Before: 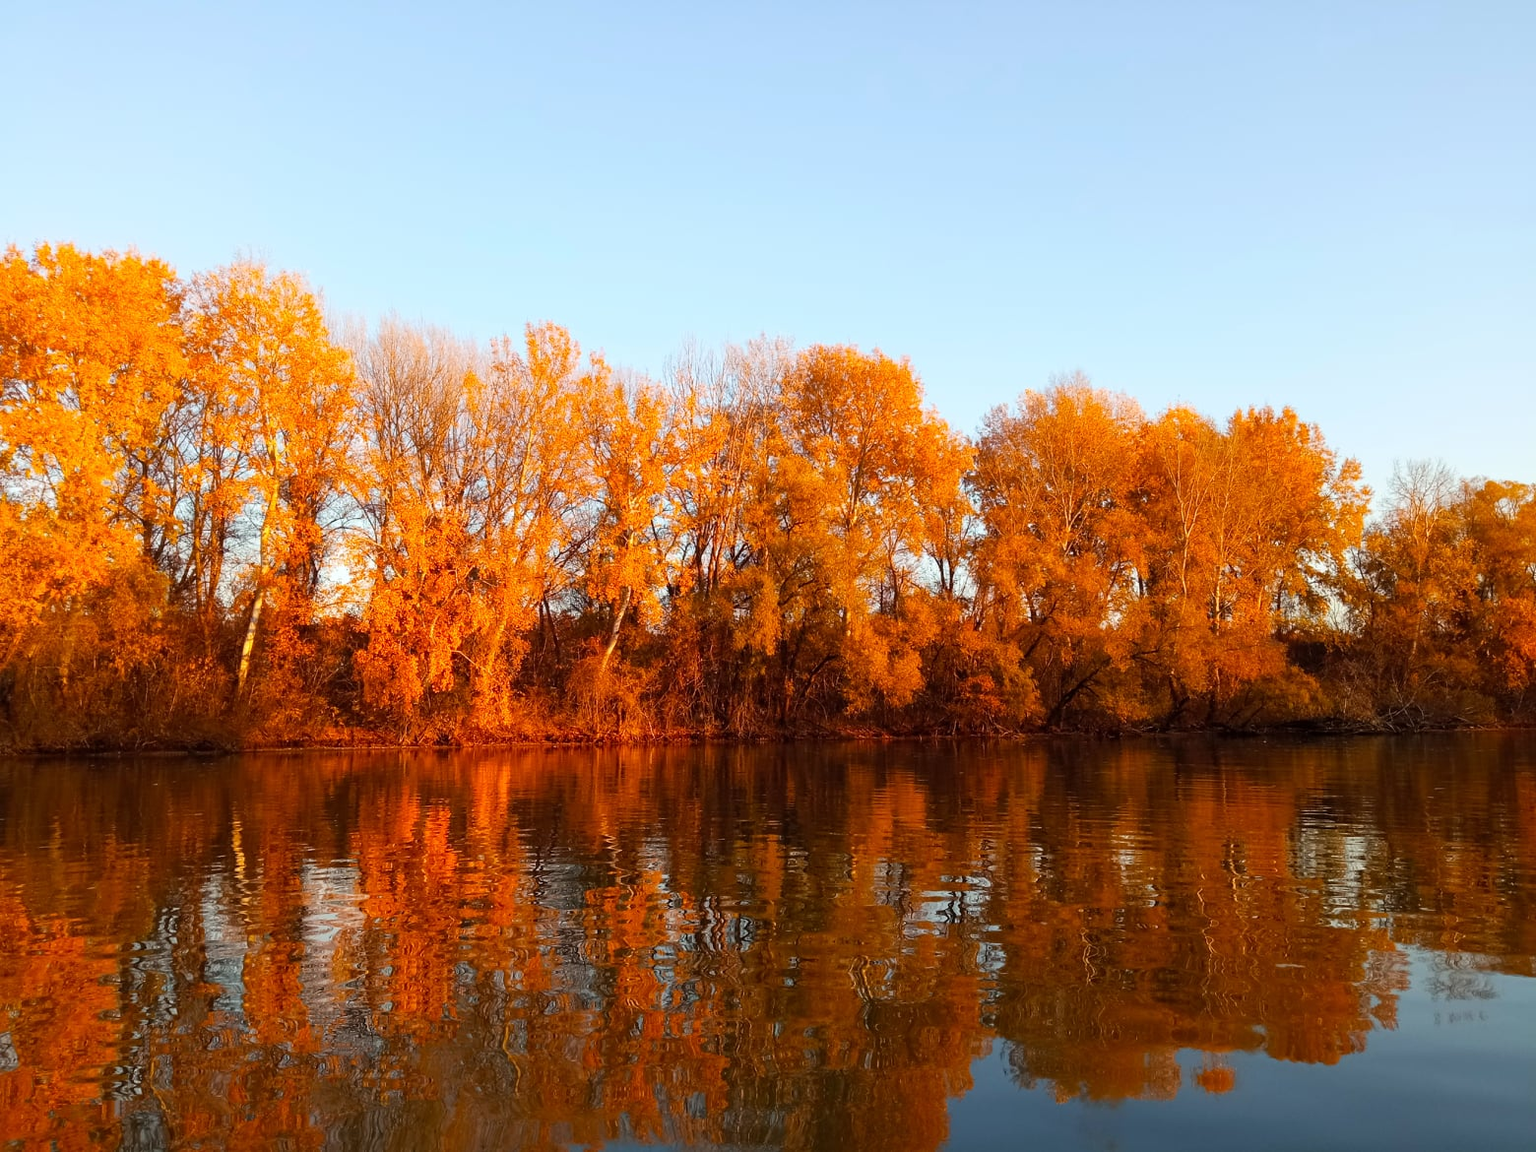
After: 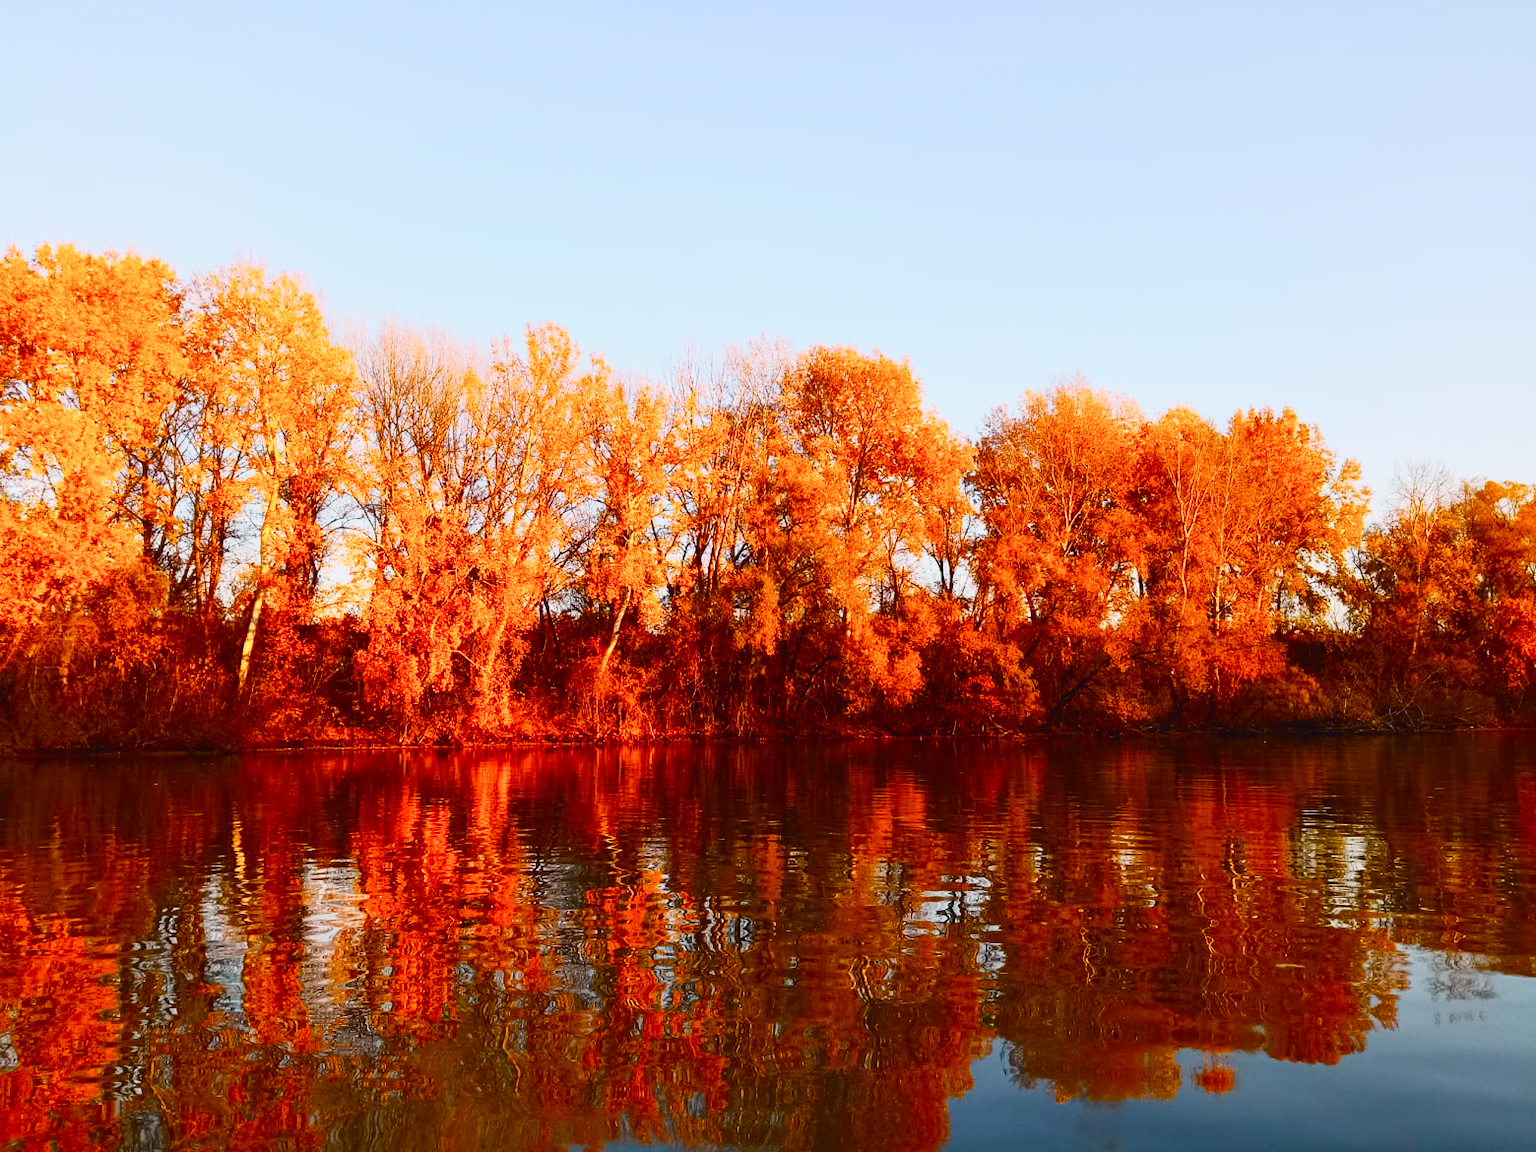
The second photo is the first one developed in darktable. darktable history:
tone curve: curves: ch0 [(0, 0.031) (0.145, 0.106) (0.319, 0.269) (0.495, 0.544) (0.707, 0.833) (0.859, 0.931) (1, 0.967)]; ch1 [(0, 0) (0.279, 0.218) (0.424, 0.411) (0.495, 0.504) (0.538, 0.55) (0.578, 0.595) (0.707, 0.778) (1, 1)]; ch2 [(0, 0) (0.125, 0.089) (0.353, 0.329) (0.436, 0.432) (0.552, 0.554) (0.615, 0.674) (1, 1)], color space Lab, independent channels, preserve colors none
color balance rgb: shadows lift › chroma 1%, shadows lift › hue 113°, highlights gain › chroma 0.2%, highlights gain › hue 333°, perceptual saturation grading › global saturation 20%, perceptual saturation grading › highlights -50%, perceptual saturation grading › shadows 25%, contrast -10%
shadows and highlights: shadows 29.61, highlights -30.47, low approximation 0.01, soften with gaussian
